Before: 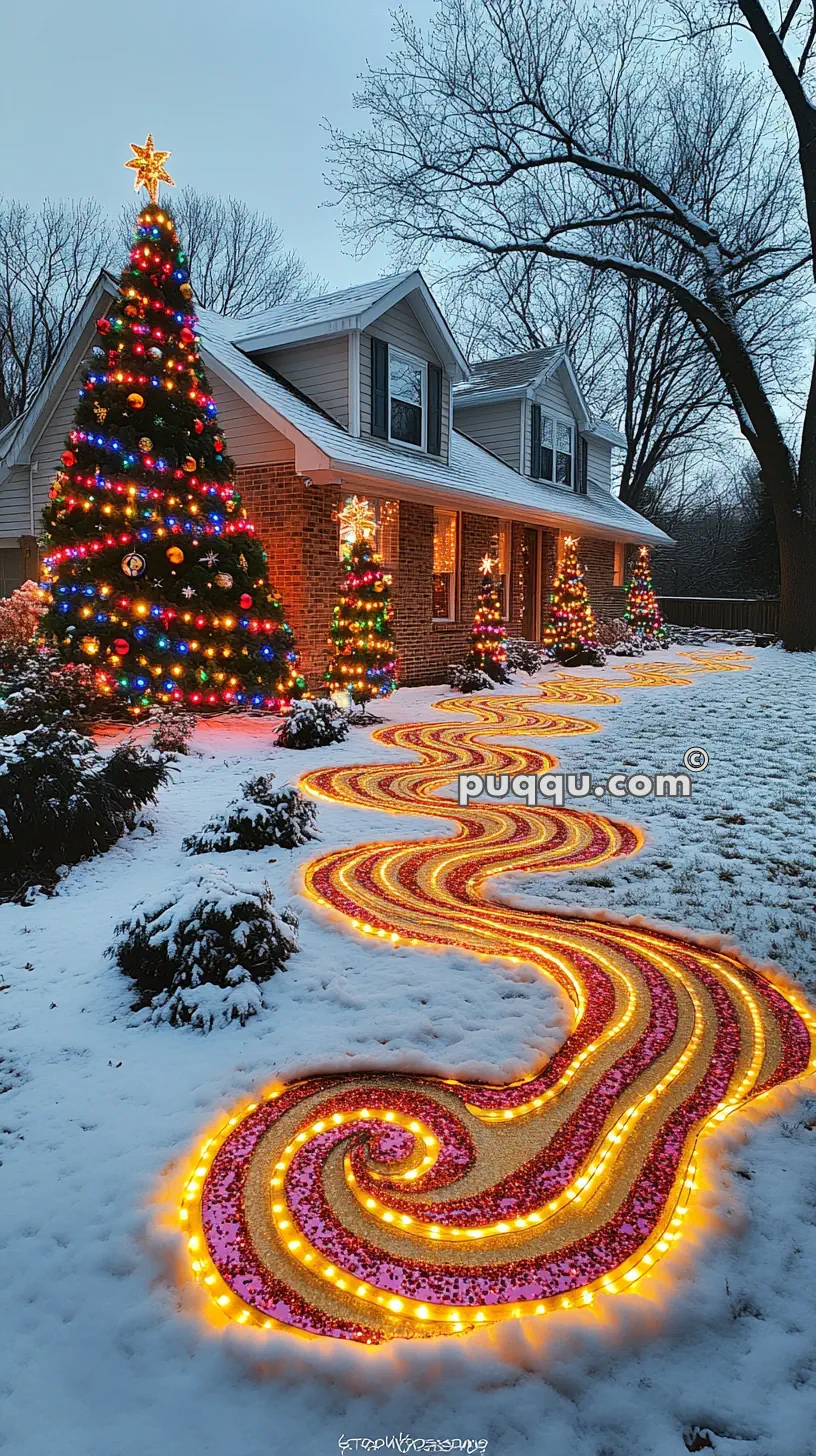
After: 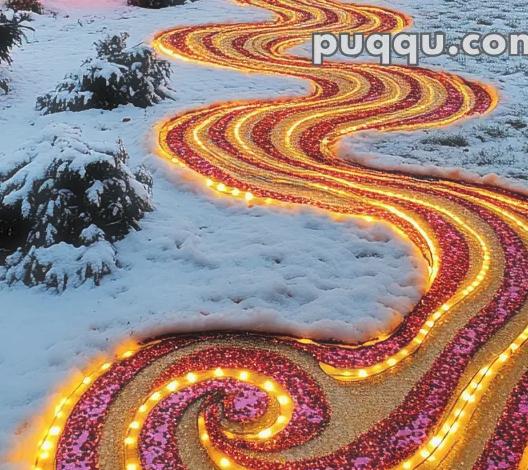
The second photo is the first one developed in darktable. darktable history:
haze removal: strength -0.098, compatibility mode true
crop: left 17.995%, top 50.916%, right 17.242%, bottom 16.793%
